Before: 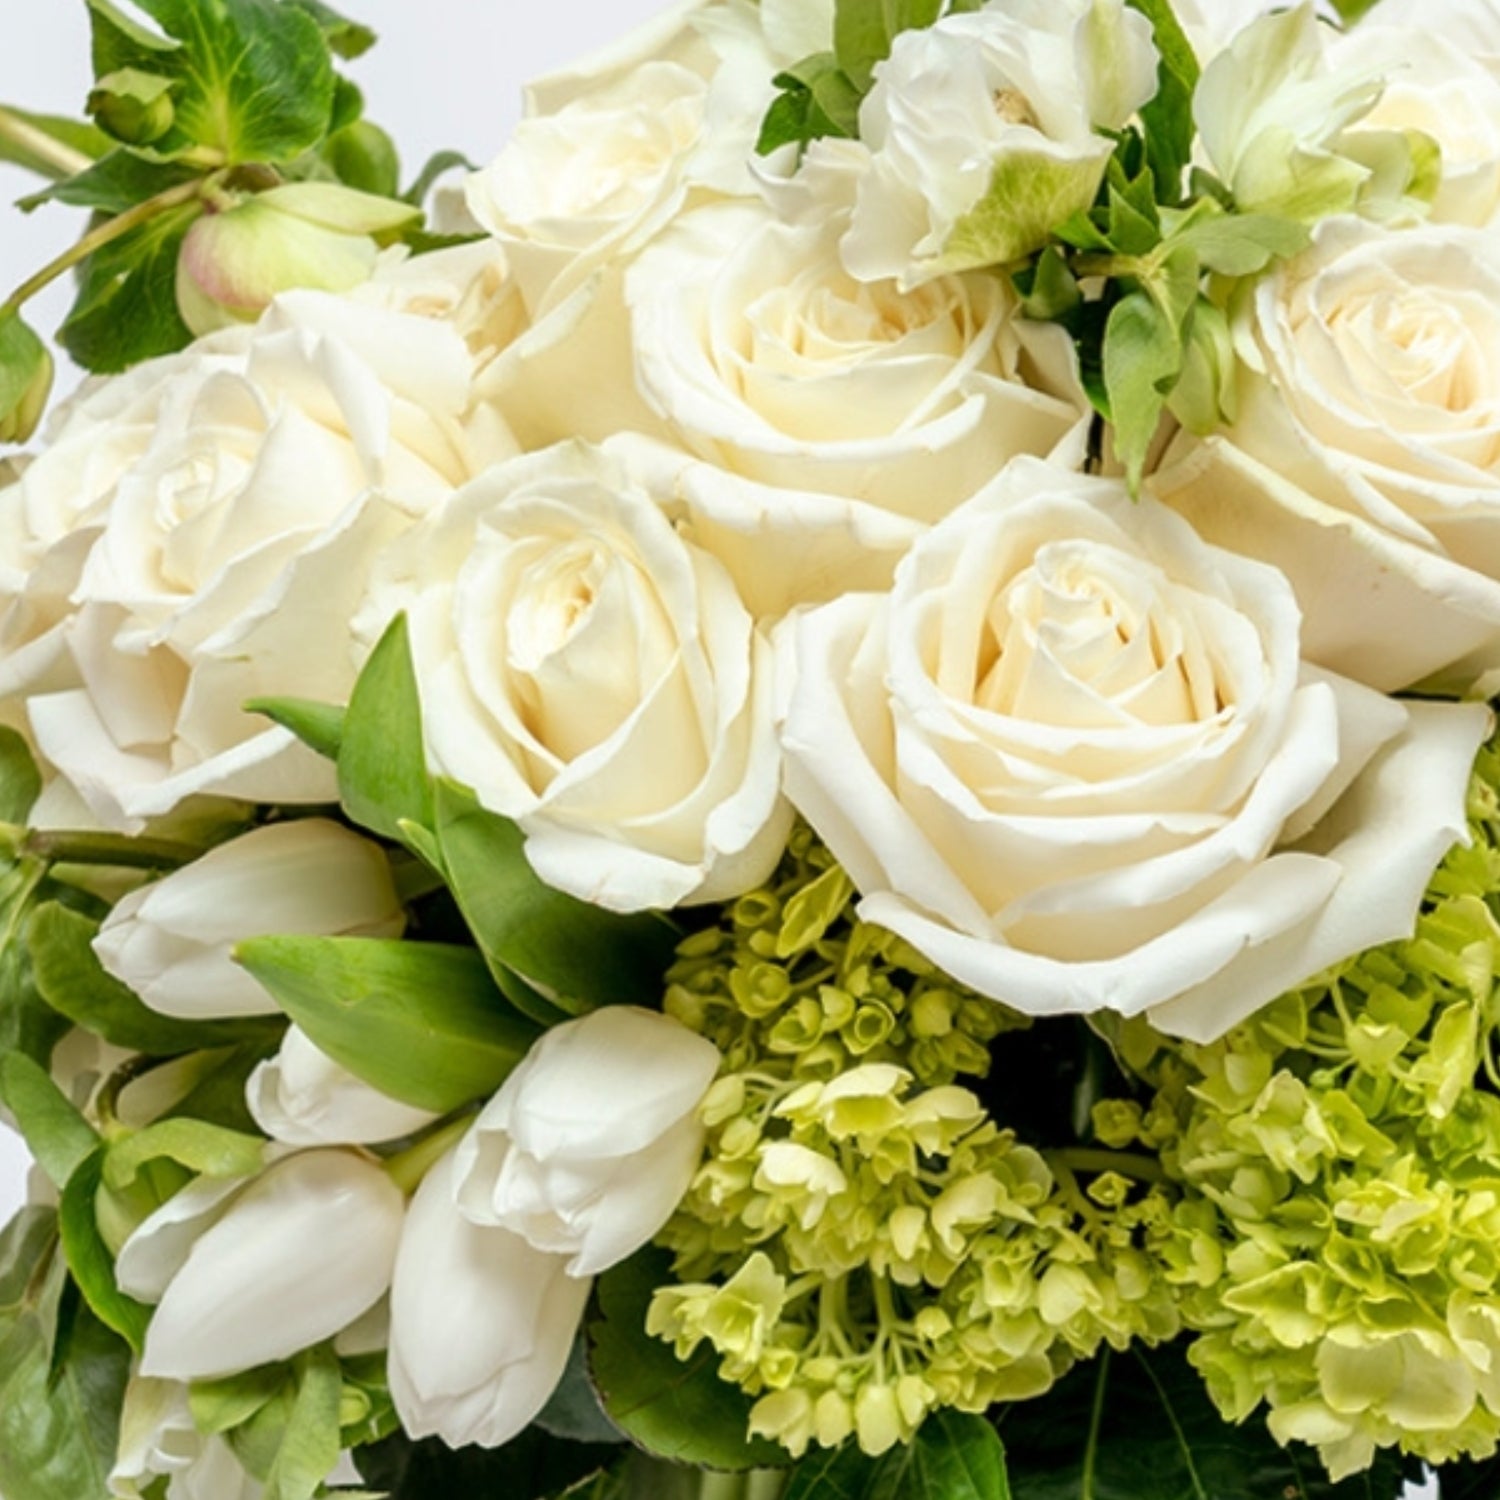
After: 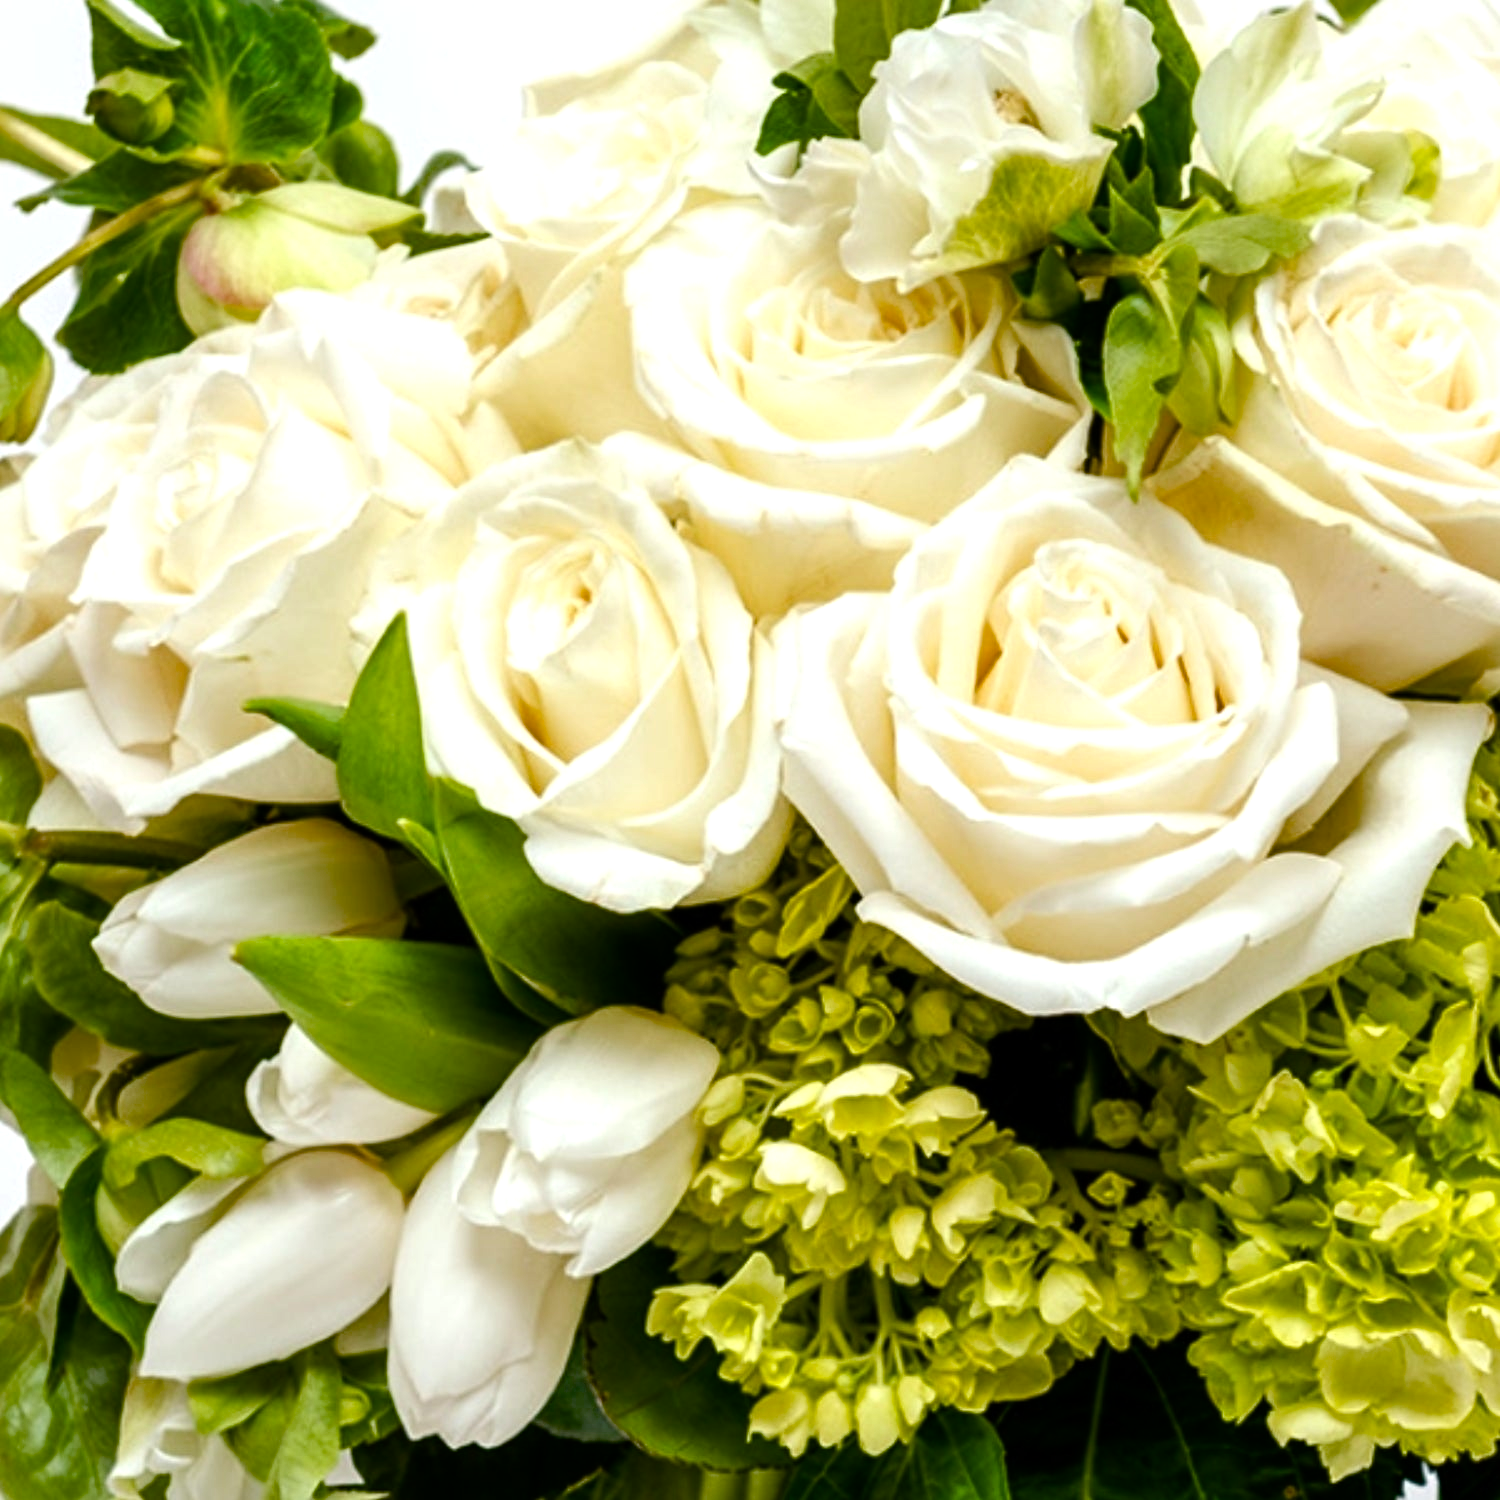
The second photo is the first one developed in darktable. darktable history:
color balance rgb: shadows lift › chroma 0.929%, shadows lift › hue 111.13°, perceptual saturation grading › global saturation 20%, perceptual saturation grading › highlights -14.46%, perceptual saturation grading › shadows 49.362%, global vibrance 6.613%, contrast 13.191%, saturation formula JzAzBz (2021)
